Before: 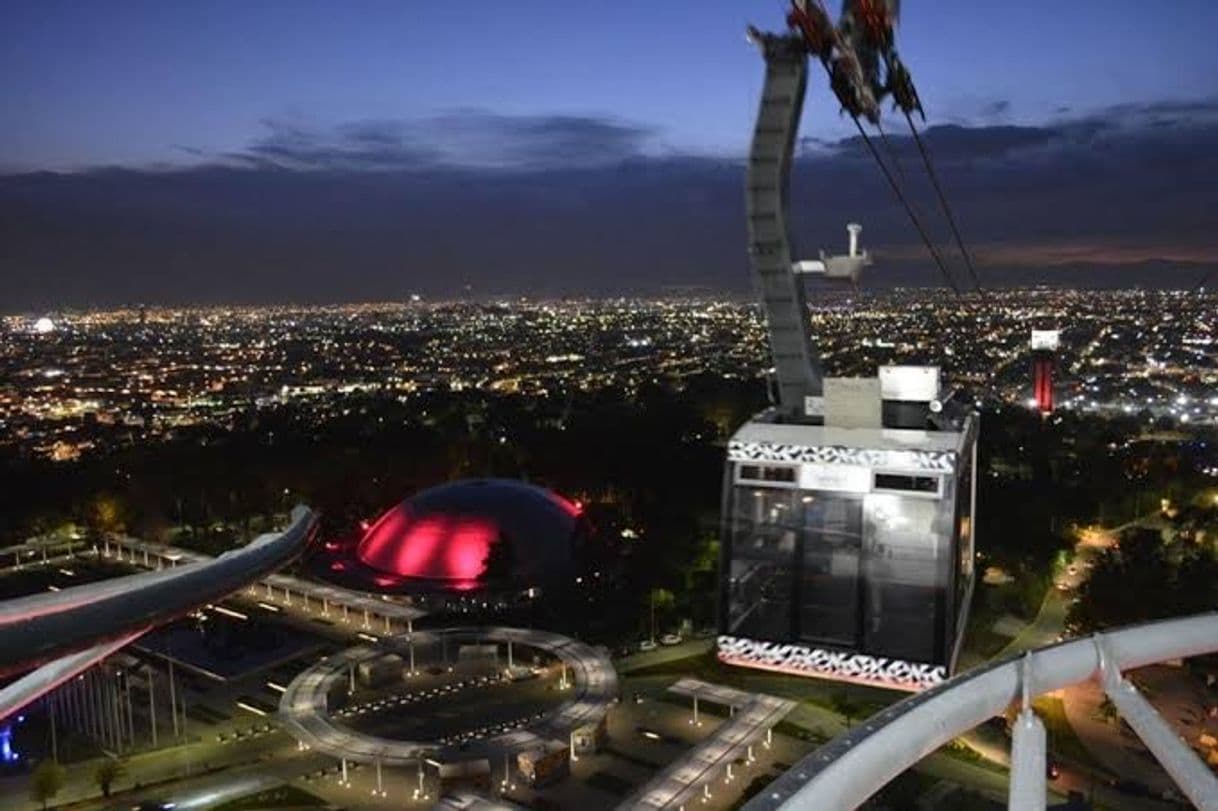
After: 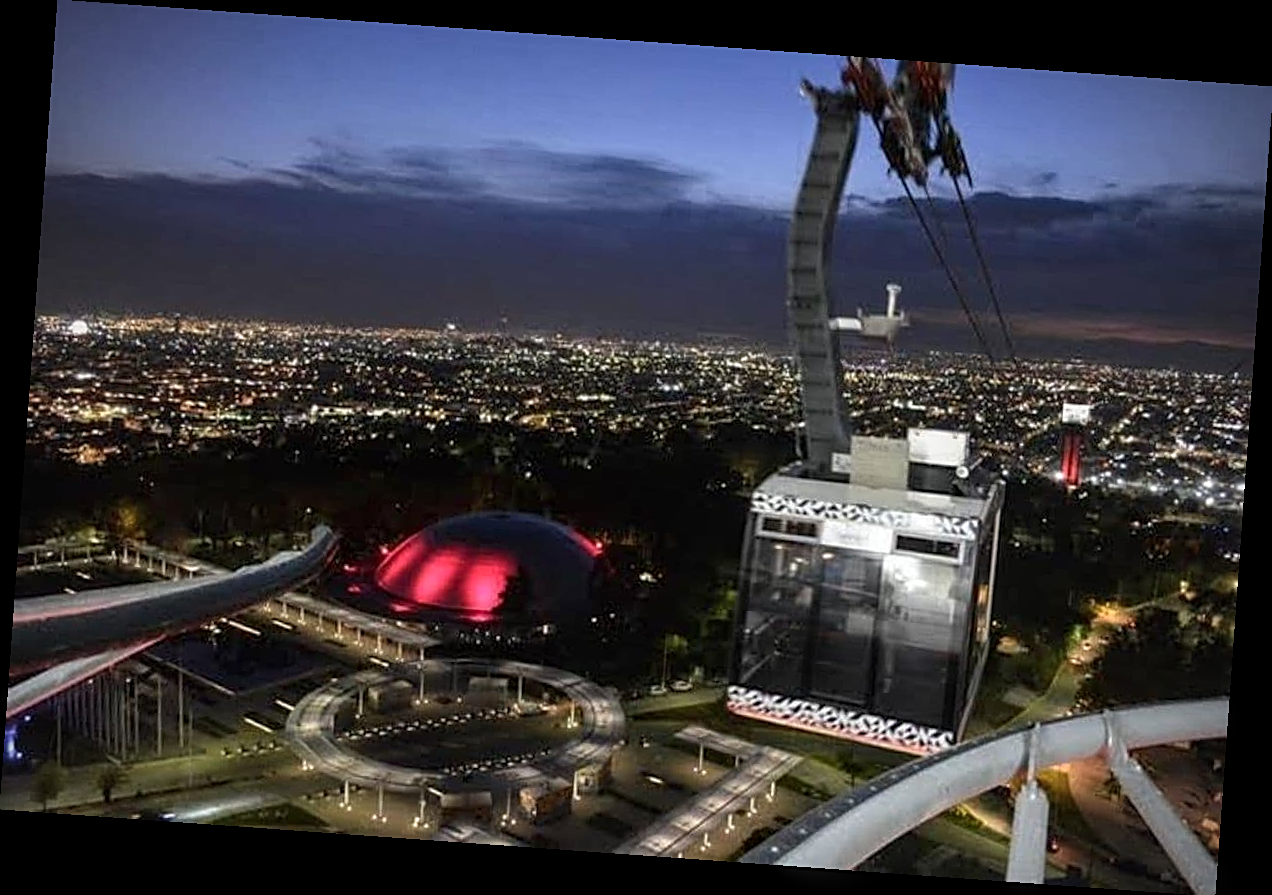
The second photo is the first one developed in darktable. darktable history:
rotate and perspective: rotation 4.1°, automatic cropping off
vignetting: on, module defaults
local contrast: on, module defaults
sharpen: on, module defaults
